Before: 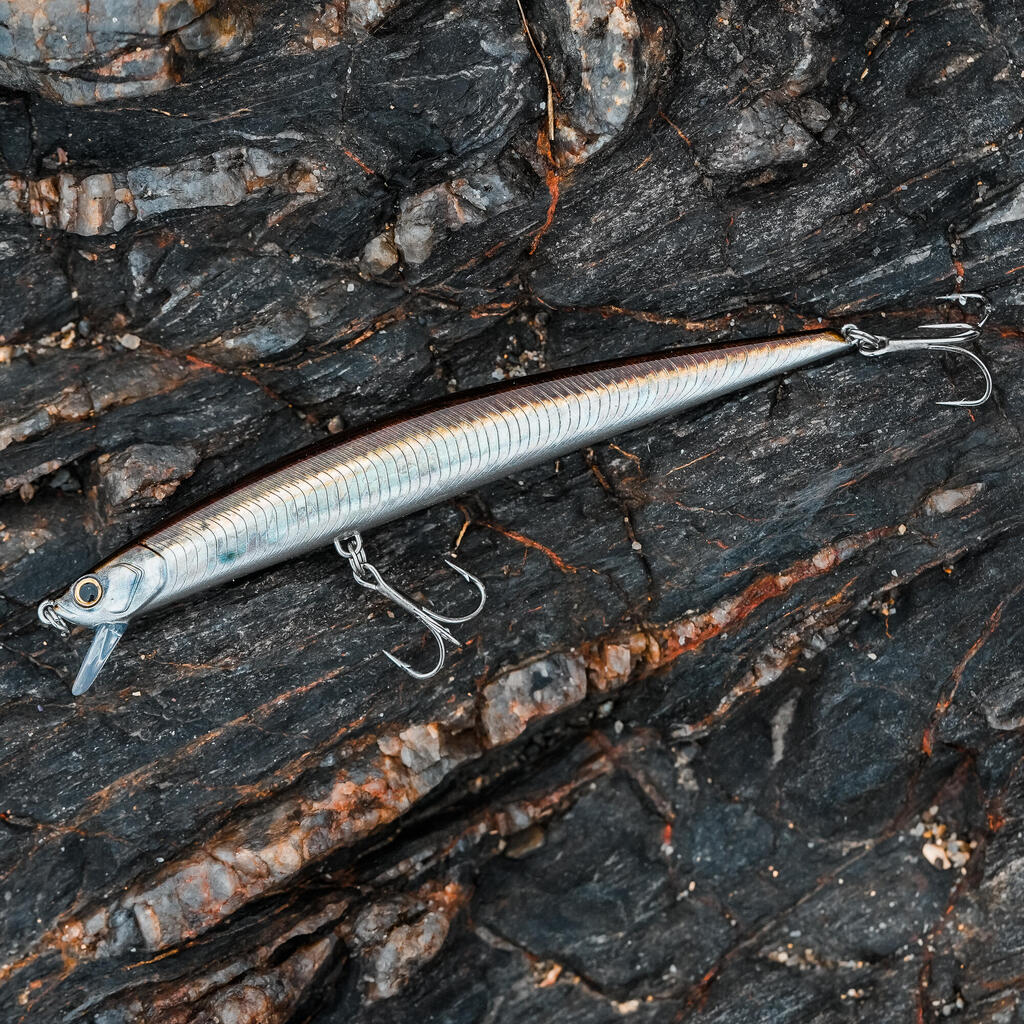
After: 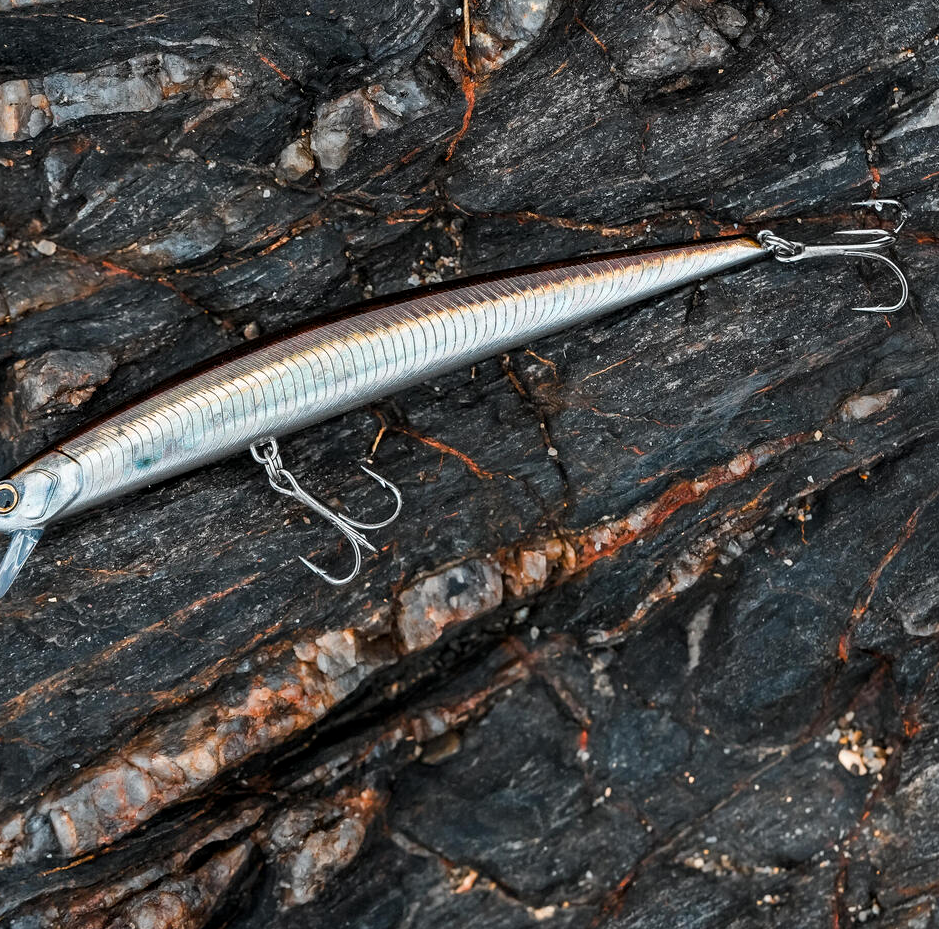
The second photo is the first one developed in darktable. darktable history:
contrast equalizer: octaves 7, y [[0.6 ×6], [0.55 ×6], [0 ×6], [0 ×6], [0 ×6]], mix 0.15
crop and rotate: left 8.262%, top 9.226%
